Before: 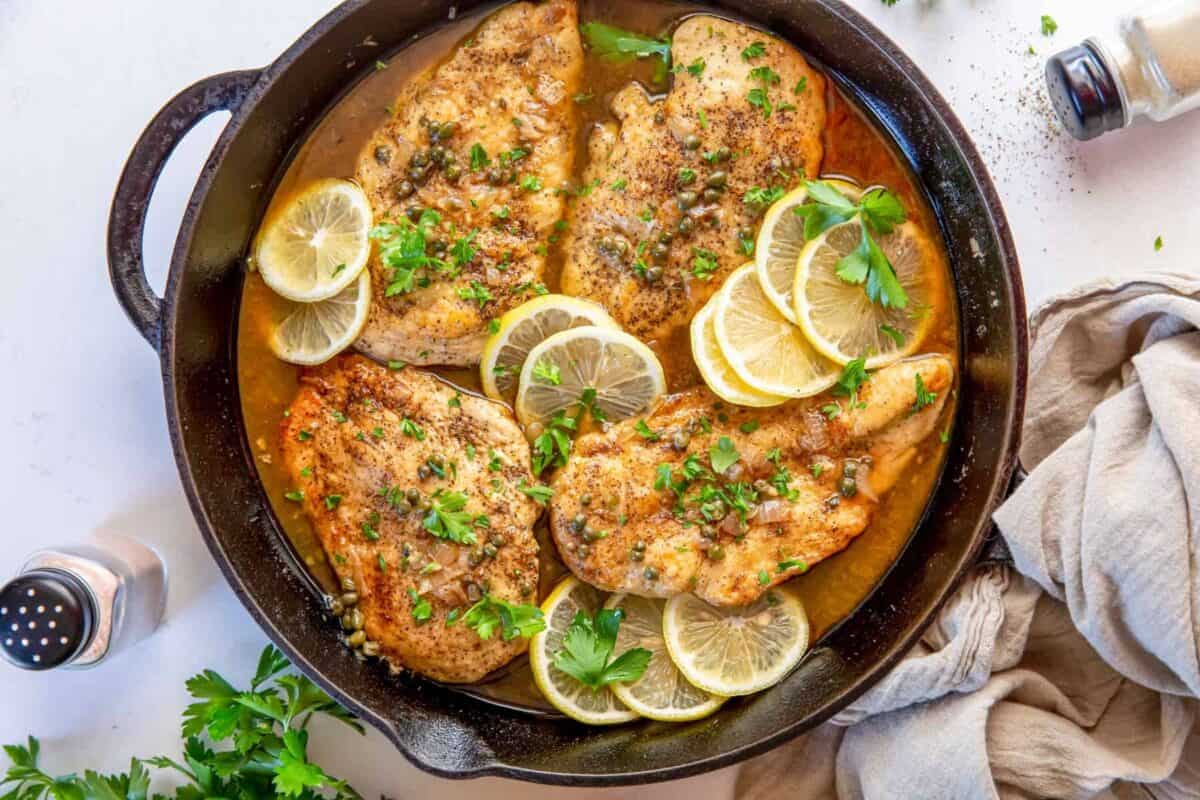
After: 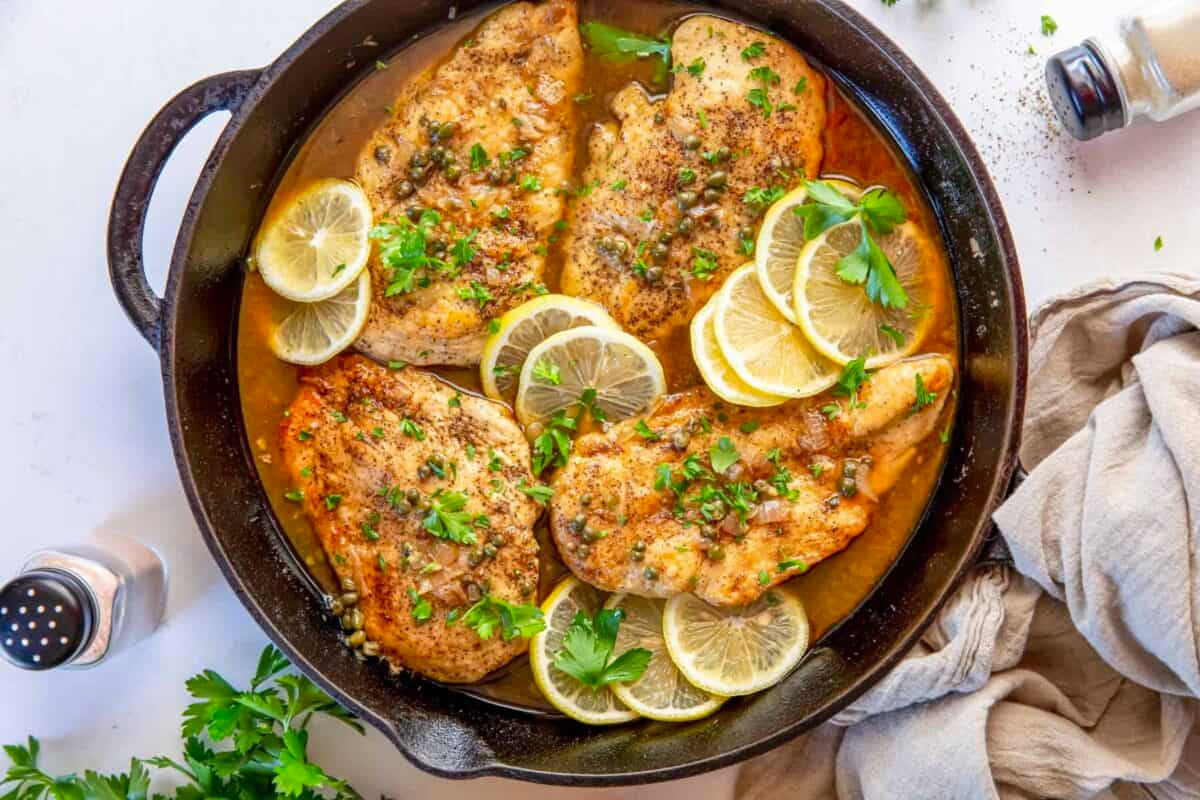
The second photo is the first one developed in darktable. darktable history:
contrast brightness saturation: saturation 0.105
